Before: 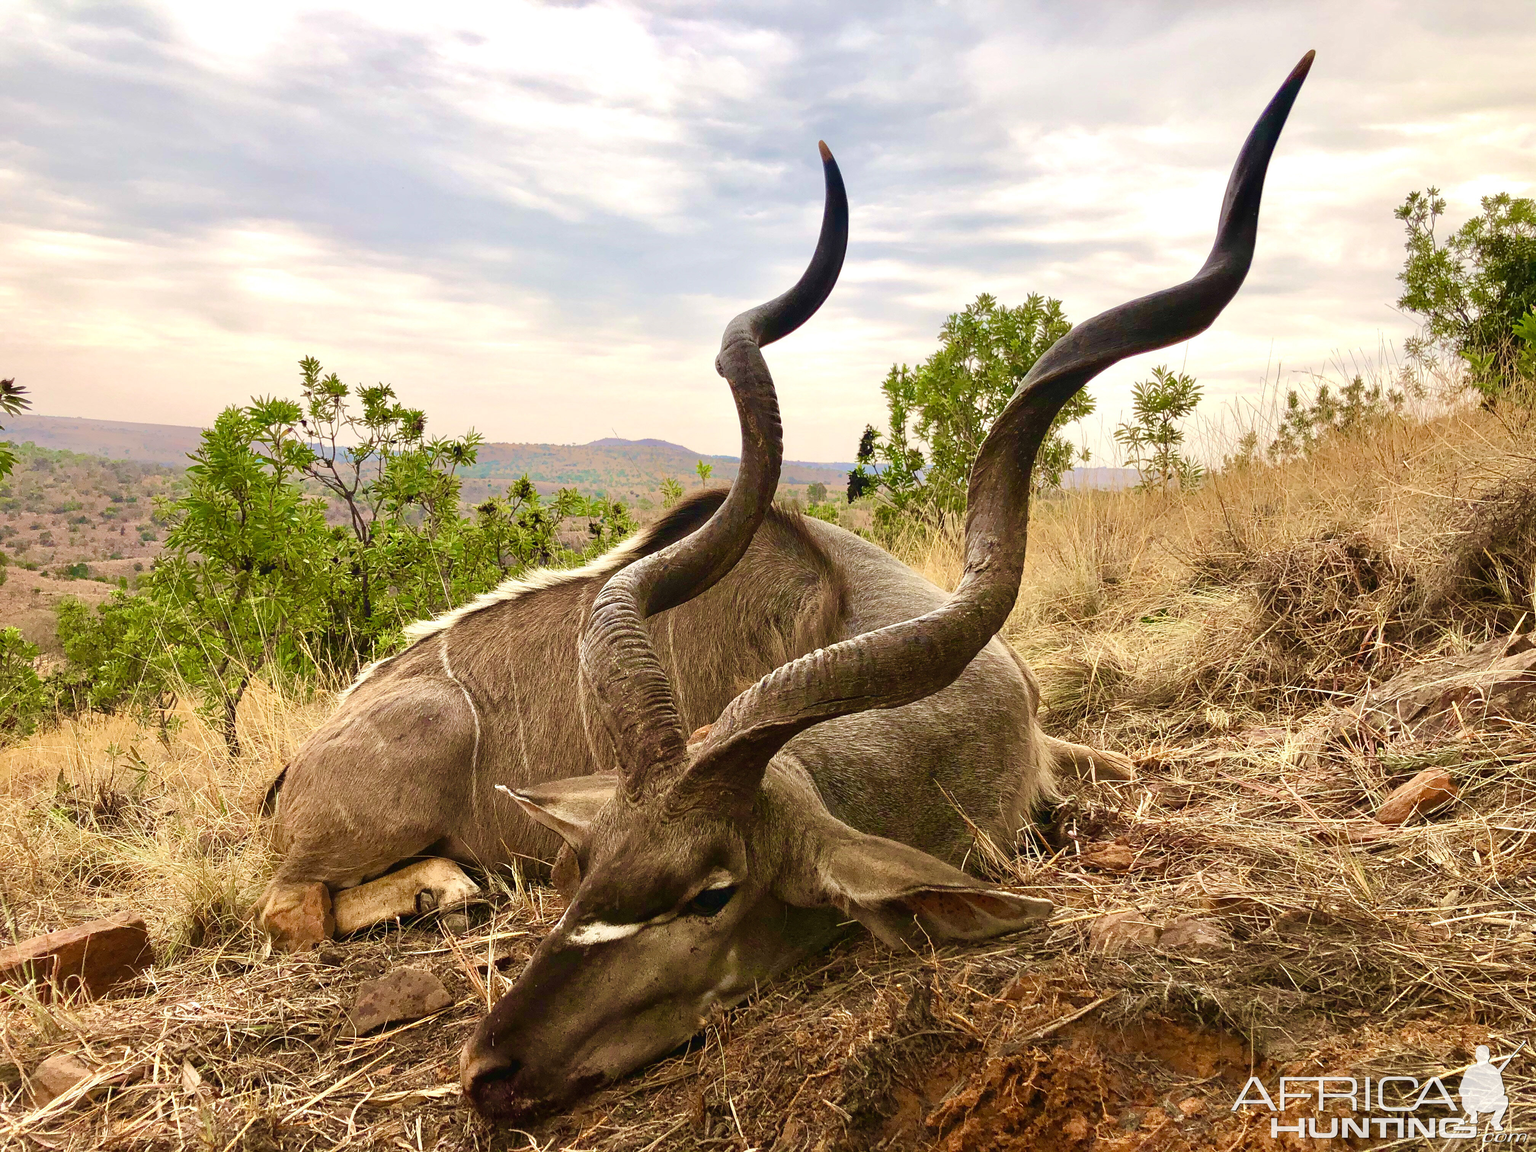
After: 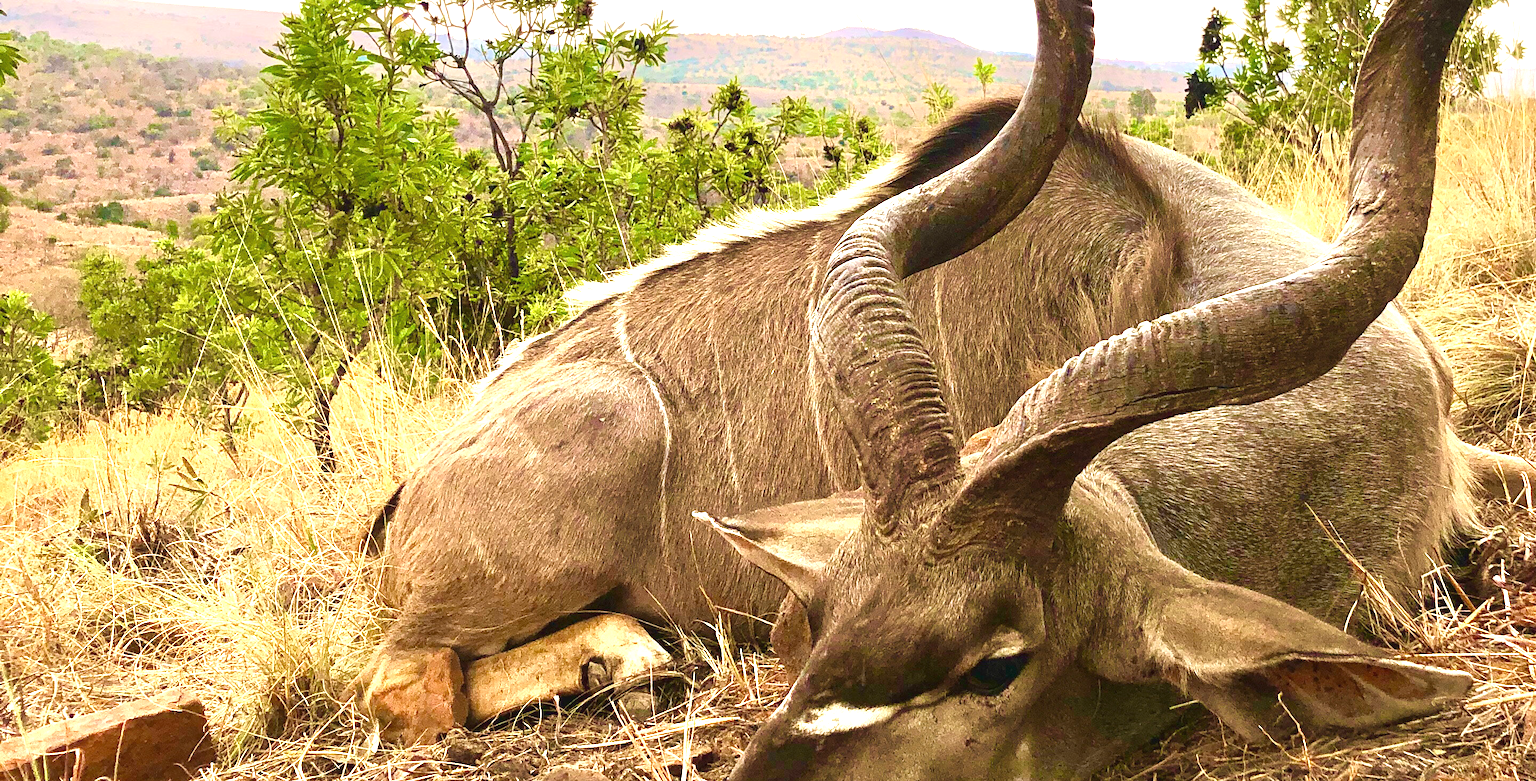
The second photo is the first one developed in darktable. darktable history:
crop: top 36.389%, right 28.405%, bottom 15.083%
exposure: black level correction 0, exposure 0.951 EV, compensate exposure bias true, compensate highlight preservation false
